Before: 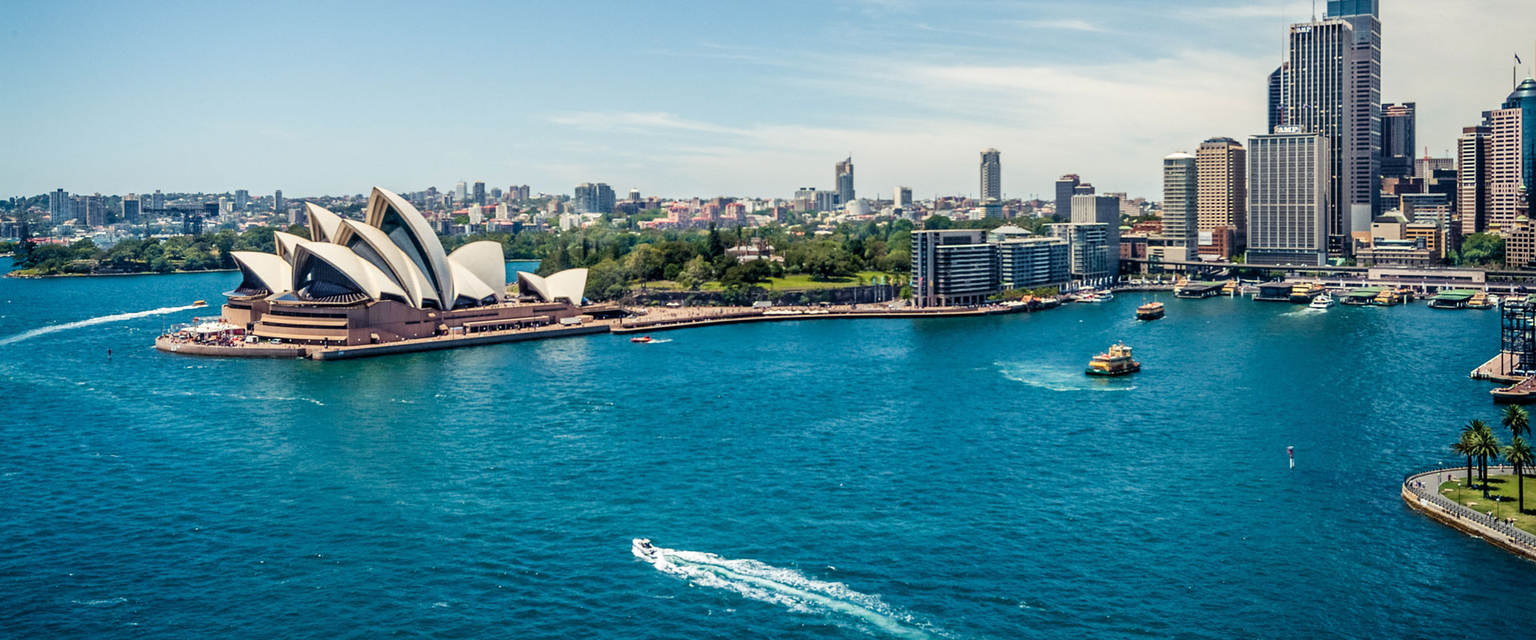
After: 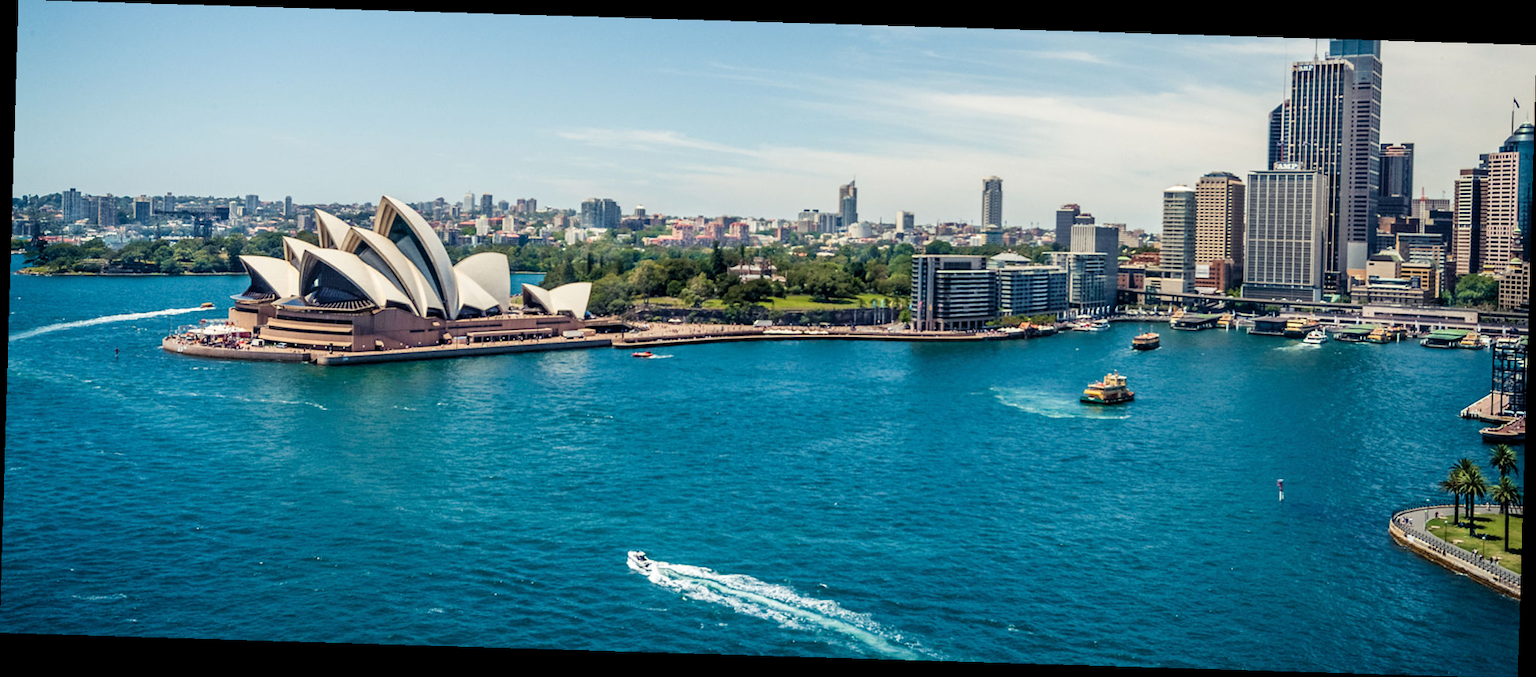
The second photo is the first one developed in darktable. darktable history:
rotate and perspective: rotation 1.72°, automatic cropping off
white balance: emerald 1
